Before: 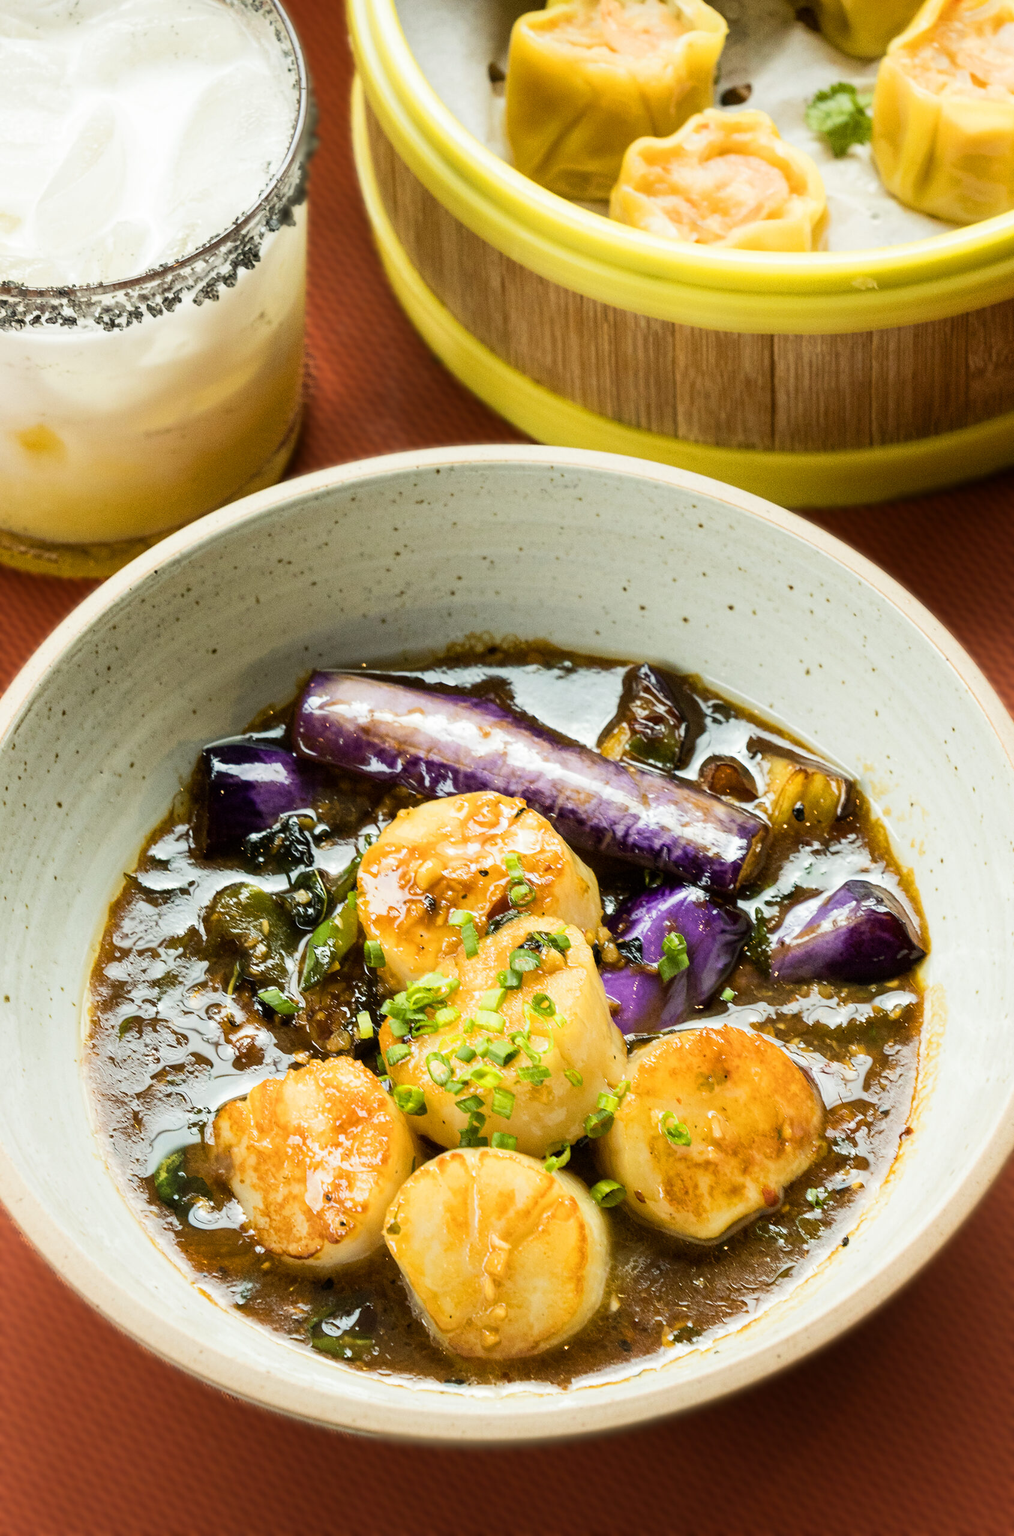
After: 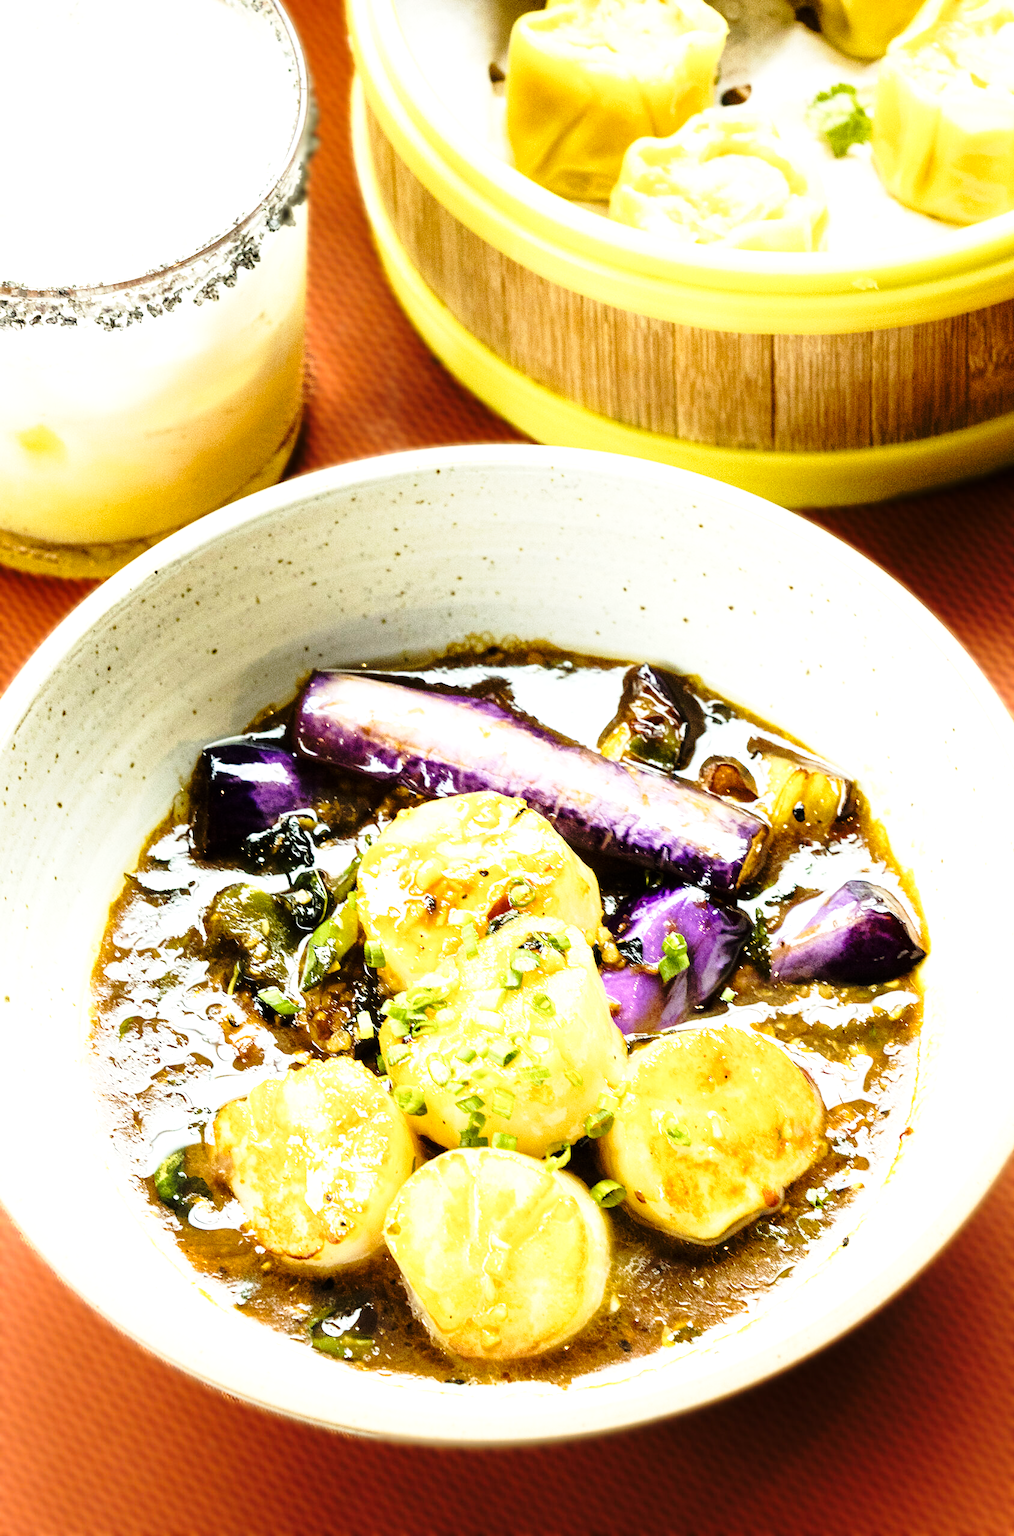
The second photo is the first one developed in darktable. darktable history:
tone equalizer: -8 EV -0.788 EV, -7 EV -0.675 EV, -6 EV -0.574 EV, -5 EV -0.406 EV, -3 EV 0.39 EV, -2 EV 0.6 EV, -1 EV 0.699 EV, +0 EV 0.77 EV
base curve: curves: ch0 [(0, 0) (0.028, 0.03) (0.121, 0.232) (0.46, 0.748) (0.859, 0.968) (1, 1)], preserve colors none
